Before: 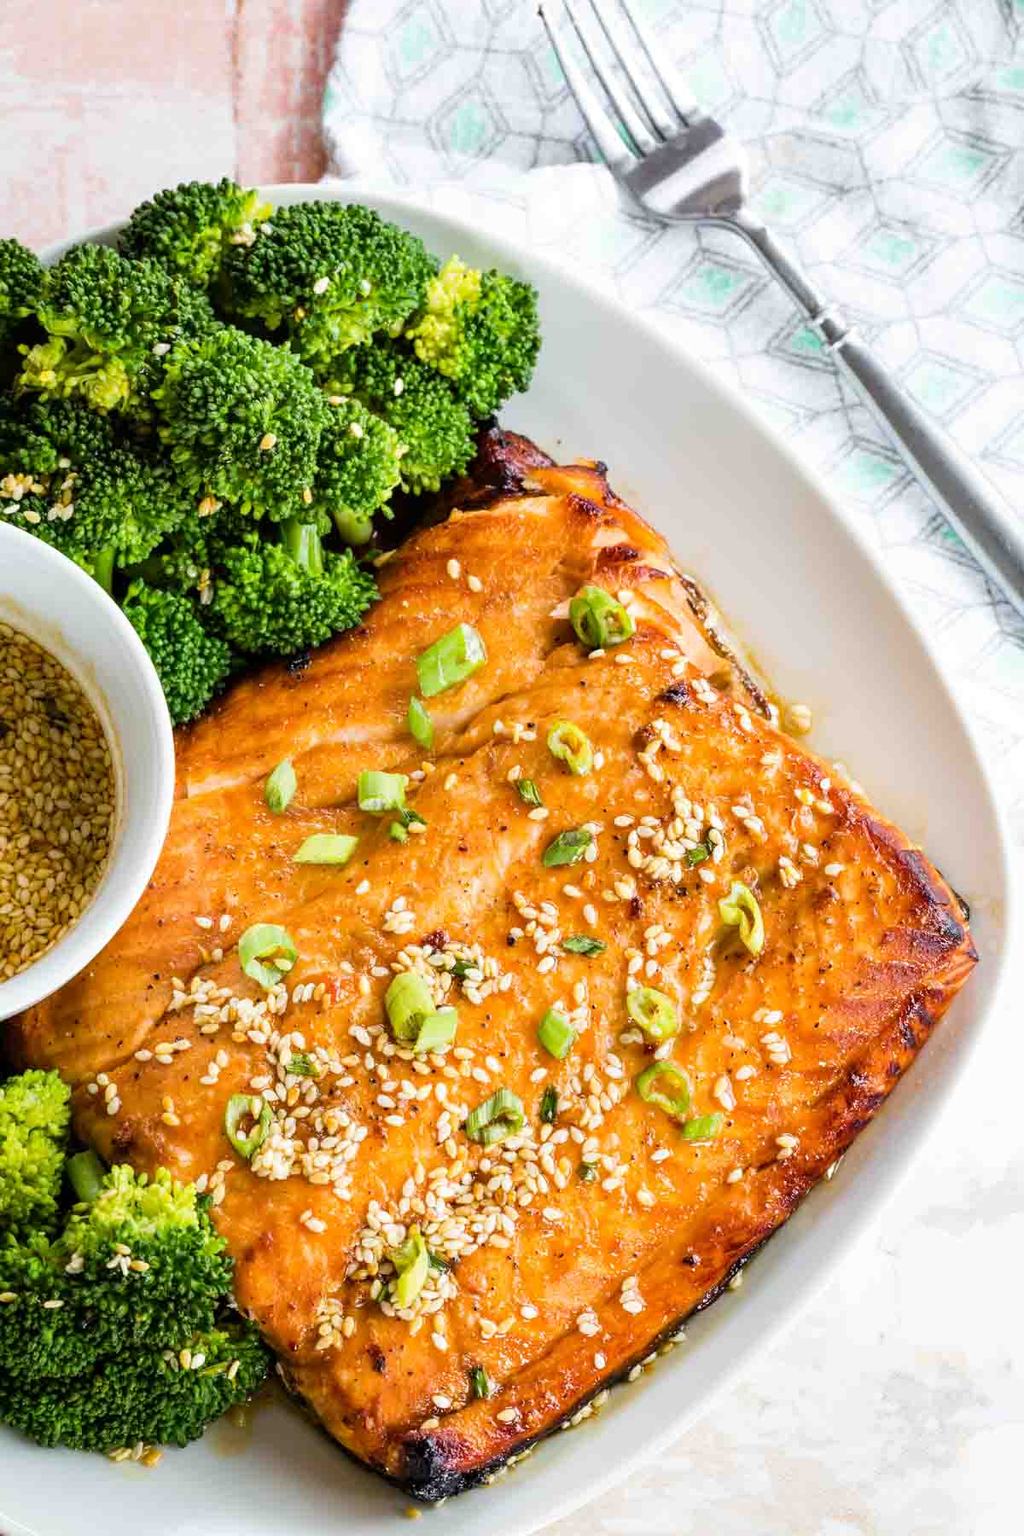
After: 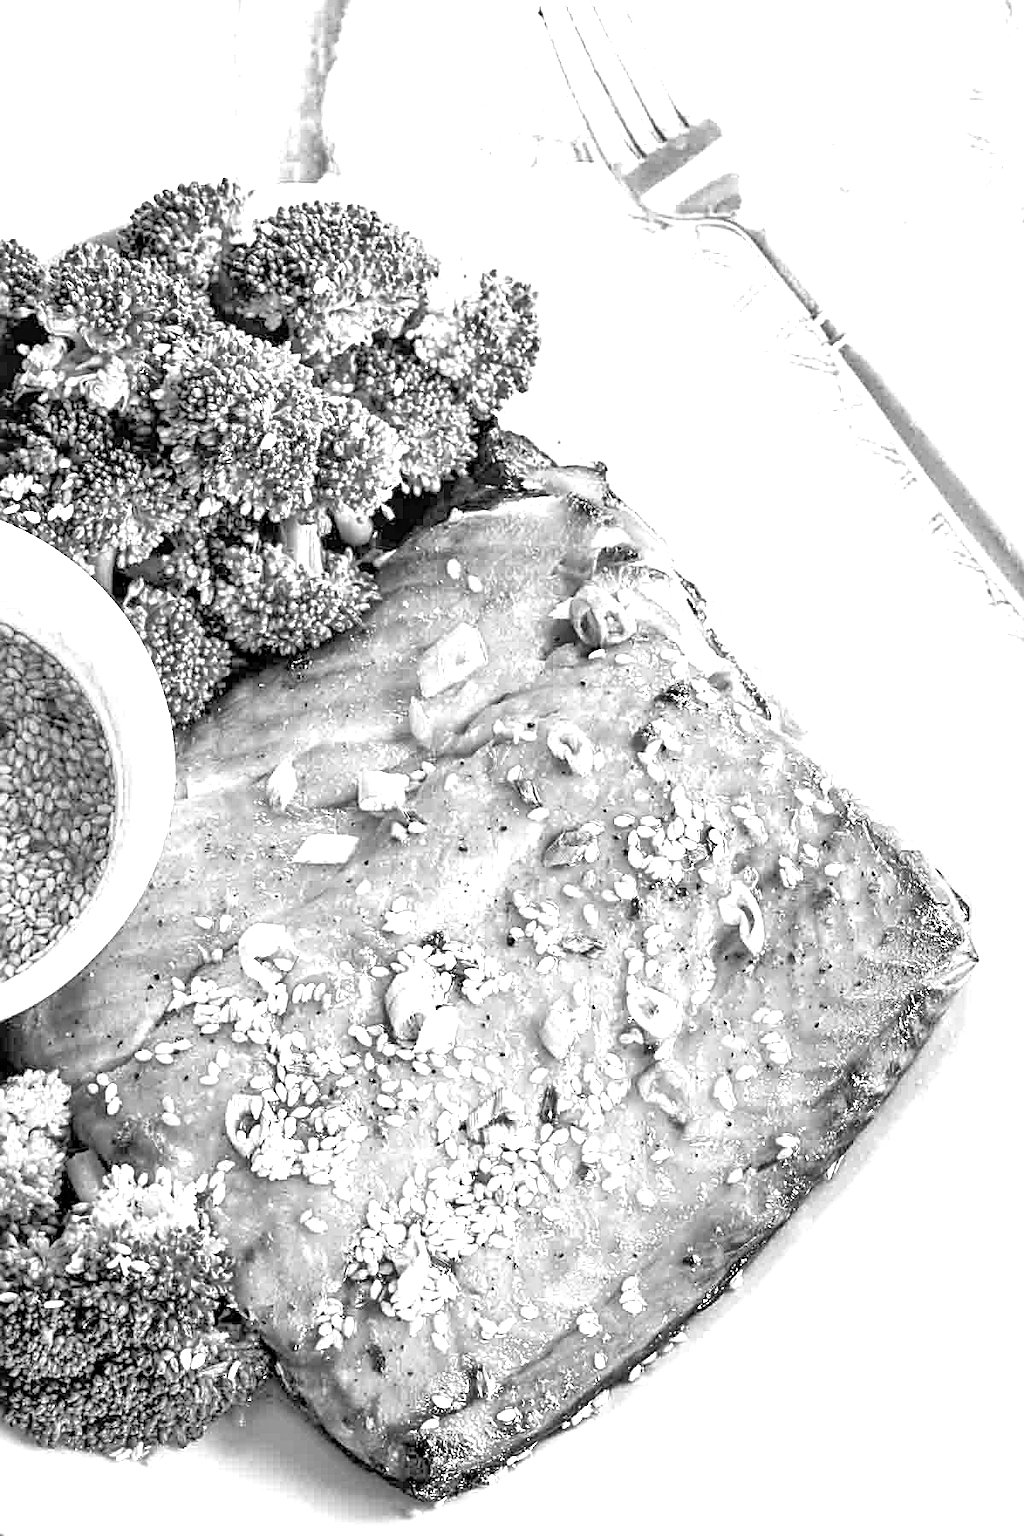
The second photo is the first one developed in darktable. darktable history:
sharpen: radius 2.676, amount 0.669
color balance rgb: perceptual saturation grading › global saturation 20%, perceptual saturation grading › highlights -25%, perceptual saturation grading › shadows 50%
monochrome: a -4.13, b 5.16, size 1
exposure: black level correction 0, exposure 1.379 EV, compensate exposure bias true, compensate highlight preservation false
tone equalizer: -7 EV 0.15 EV, -6 EV 0.6 EV, -5 EV 1.15 EV, -4 EV 1.33 EV, -3 EV 1.15 EV, -2 EV 0.6 EV, -1 EV 0.15 EV, mask exposure compensation -0.5 EV
